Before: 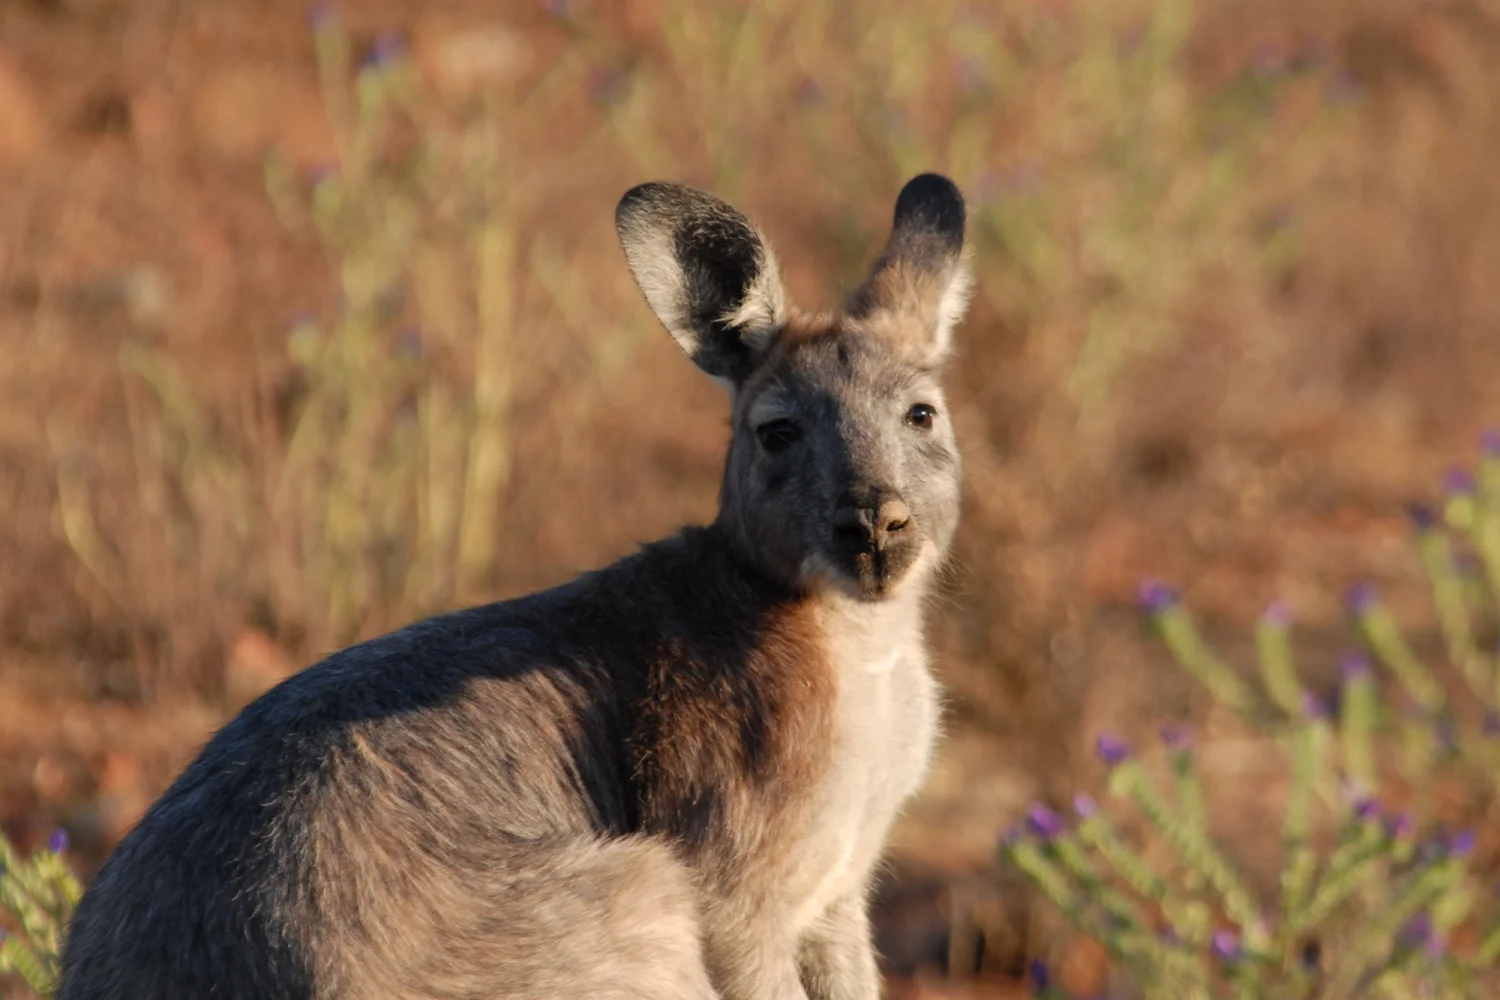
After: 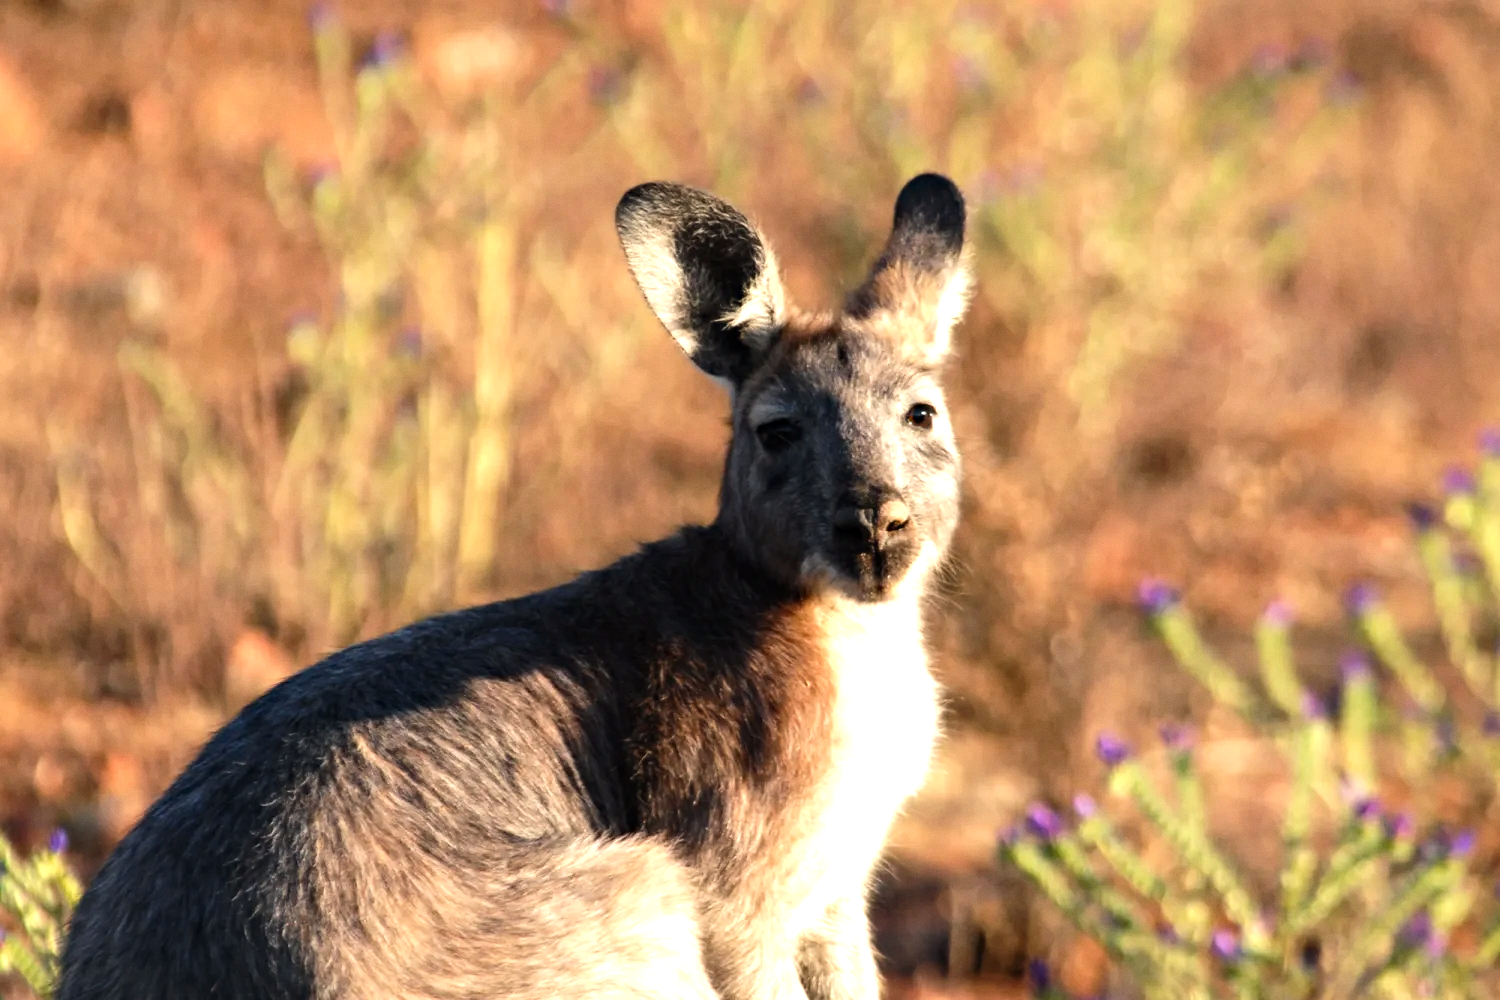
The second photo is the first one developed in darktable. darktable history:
grain: coarseness 14.57 ISO, strength 8.8%
tone equalizer: -8 EV -0.75 EV, -7 EV -0.7 EV, -6 EV -0.6 EV, -5 EV -0.4 EV, -3 EV 0.4 EV, -2 EV 0.6 EV, -1 EV 0.7 EV, +0 EV 0.75 EV, edges refinement/feathering 500, mask exposure compensation -1.57 EV, preserve details no
haze removal: compatibility mode true, adaptive false
exposure: exposure 0.566 EV, compensate highlight preservation false
